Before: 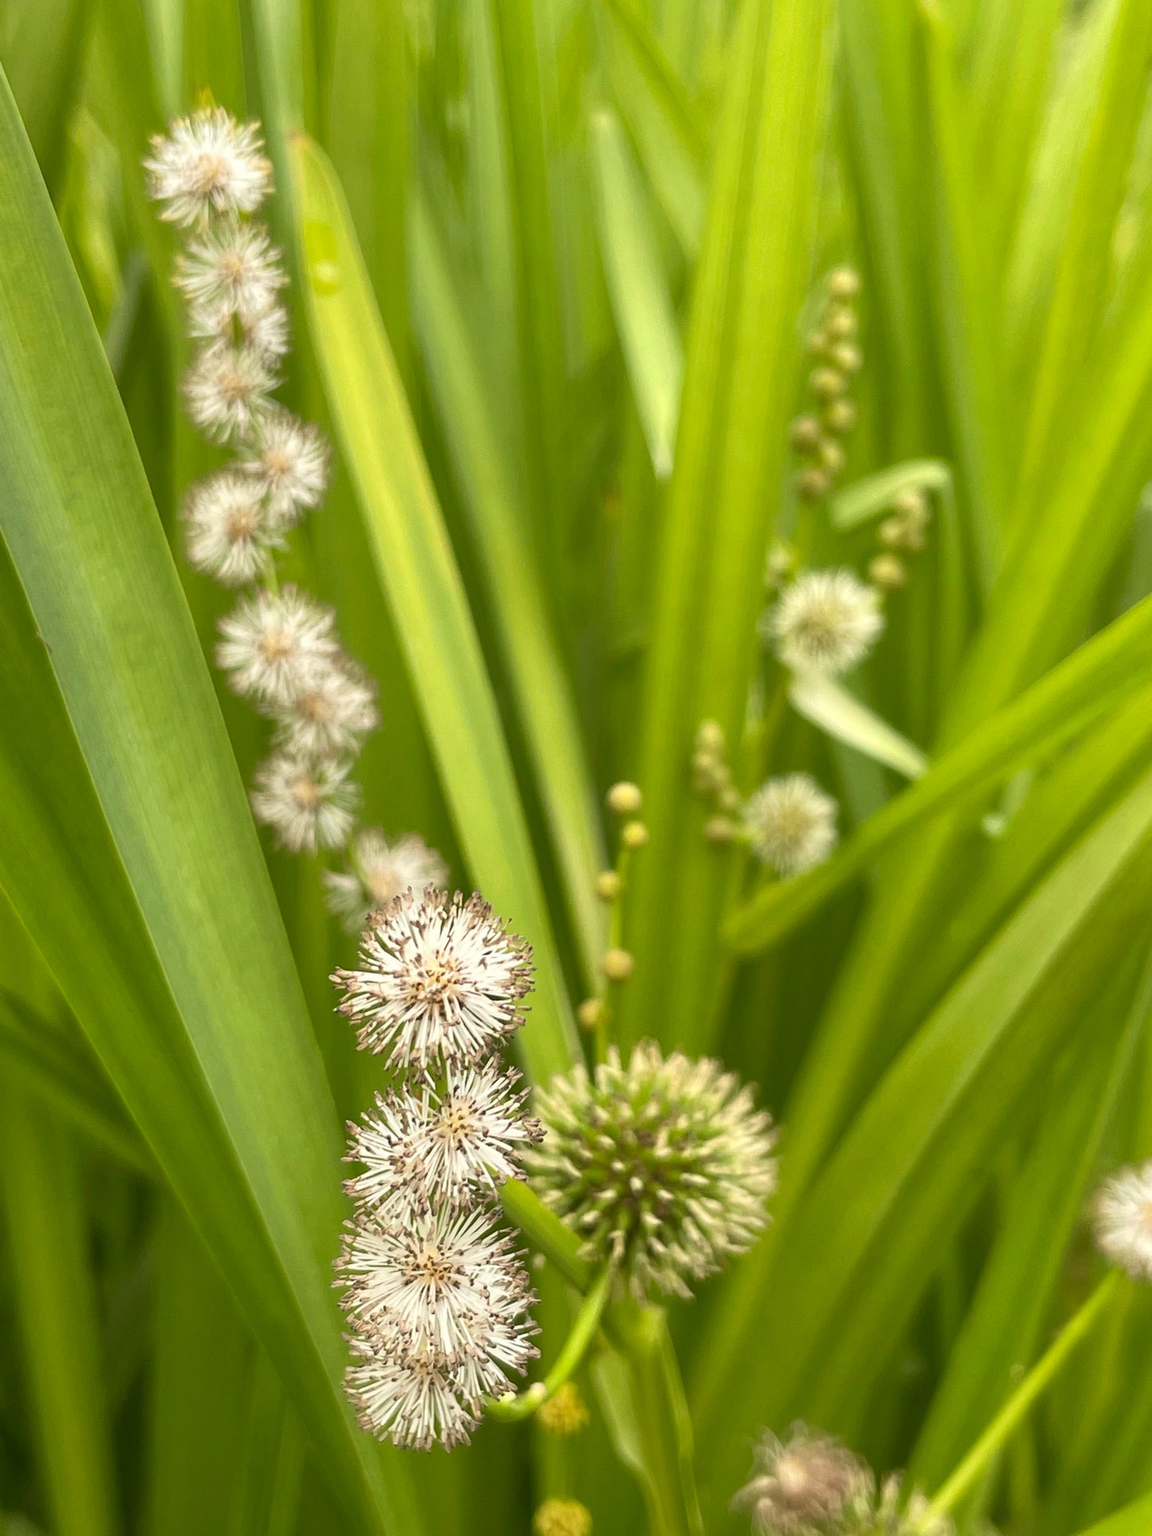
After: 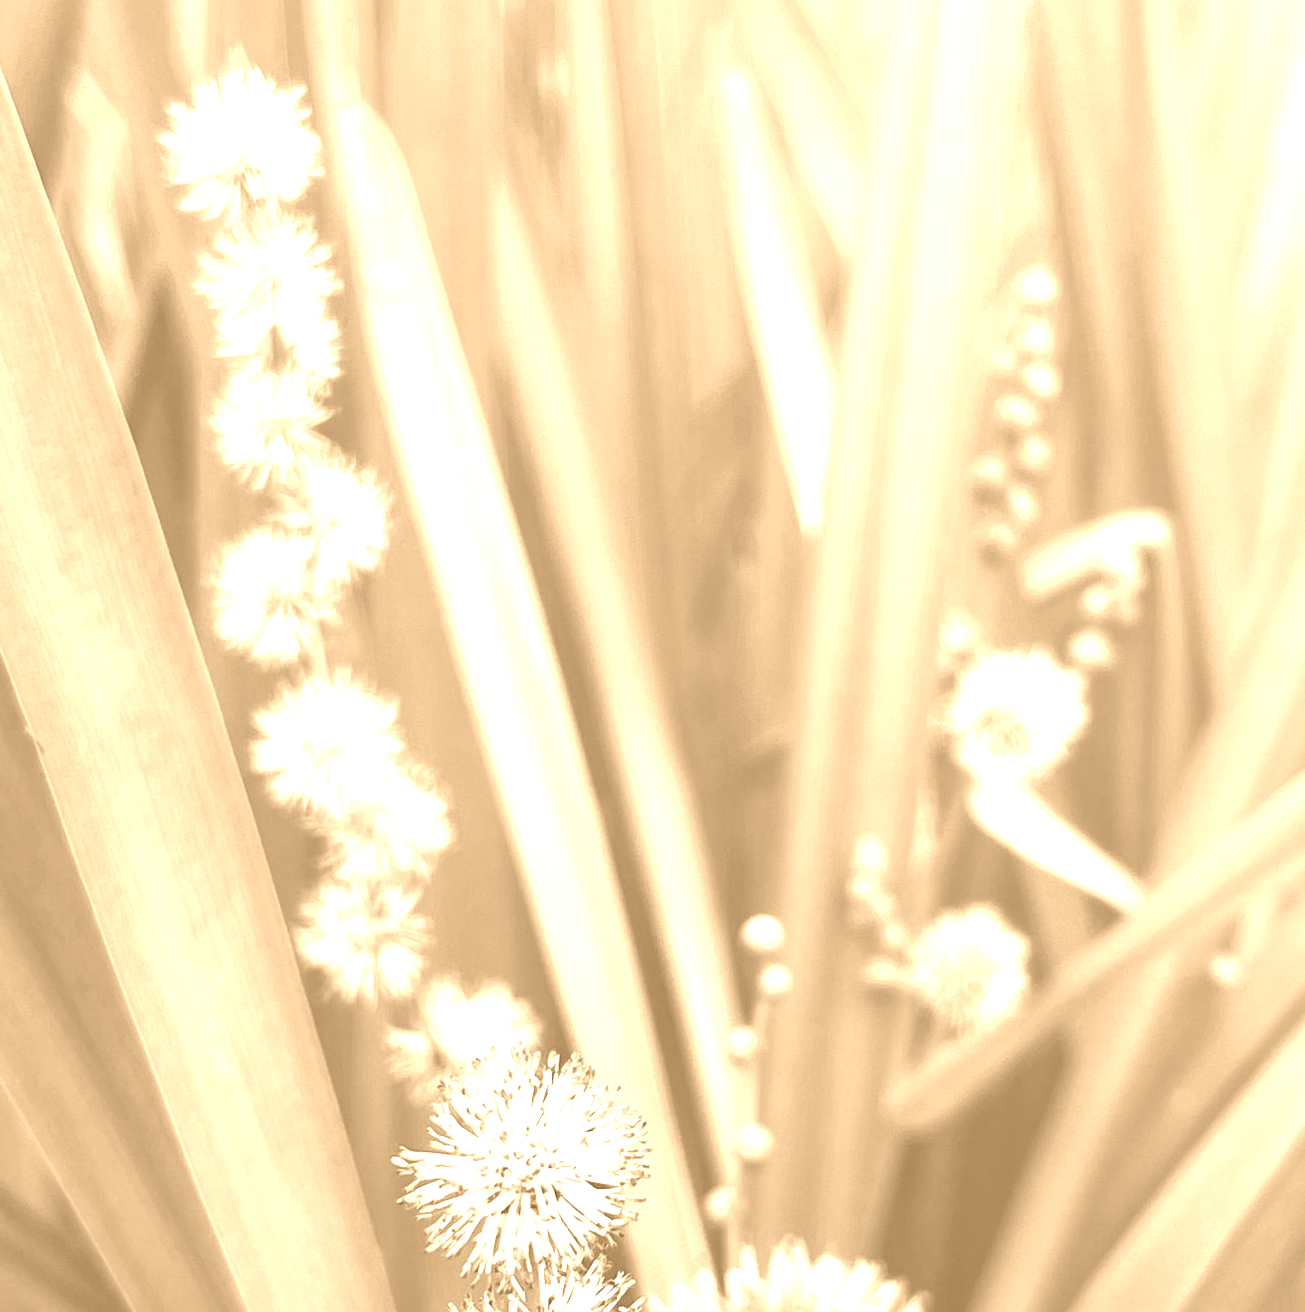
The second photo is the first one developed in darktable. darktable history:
color calibration: output gray [0.31, 0.36, 0.33, 0], gray › normalize channels true, illuminant same as pipeline (D50), adaptation XYZ, x 0.346, y 0.359, gamut compression 0
crop: left 1.509%, top 3.452%, right 7.696%, bottom 28.452%
exposure: black level correction 0, exposure 0.9 EV, compensate highlight preservation false
colorize: hue 28.8°, source mix 100%
